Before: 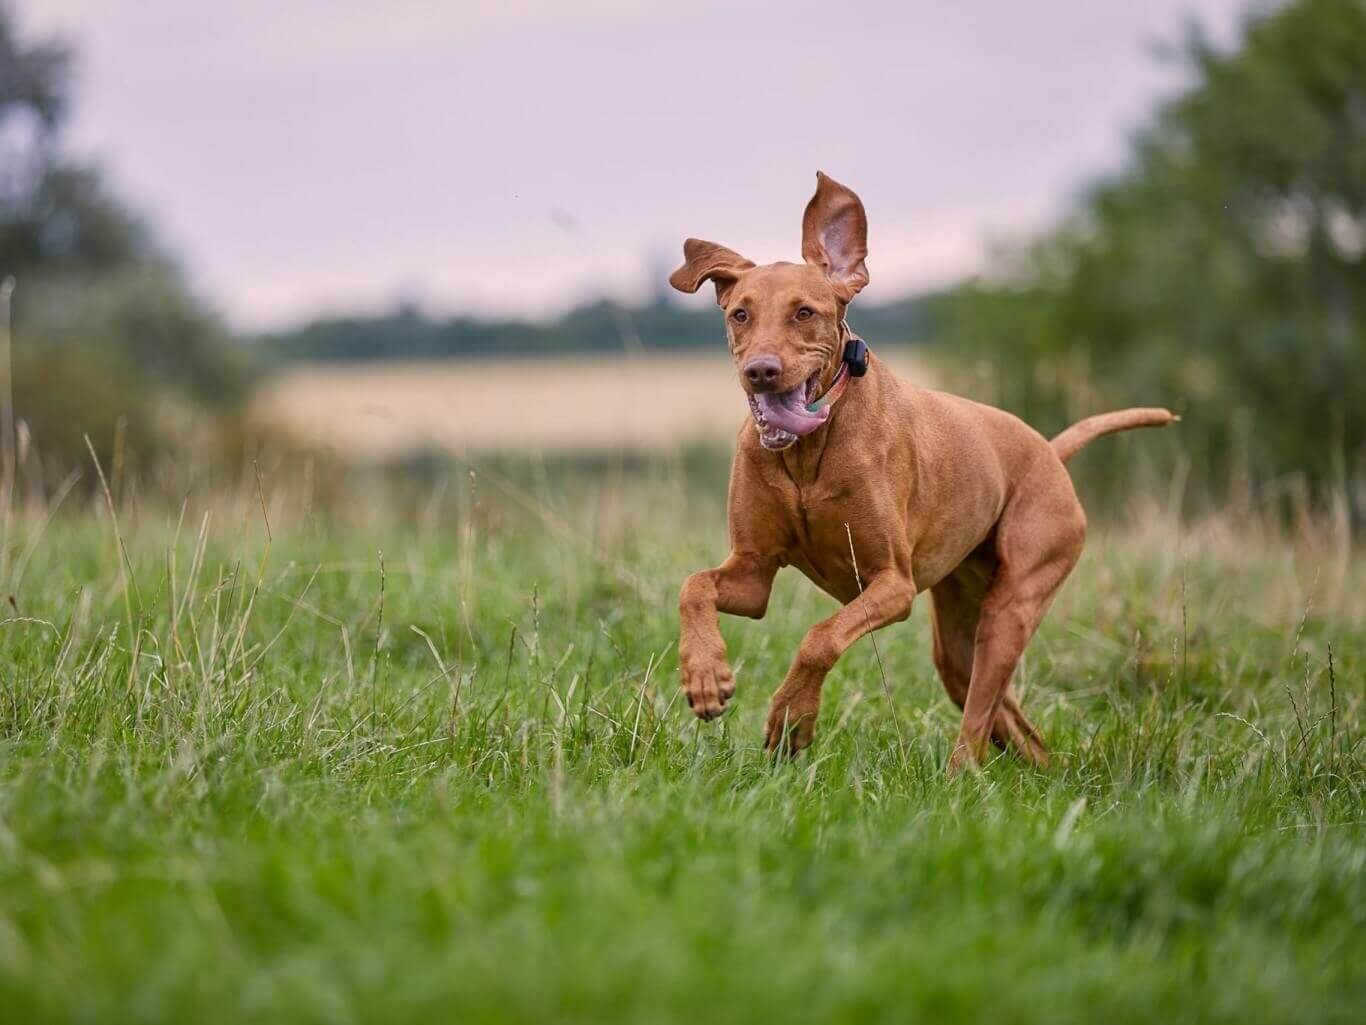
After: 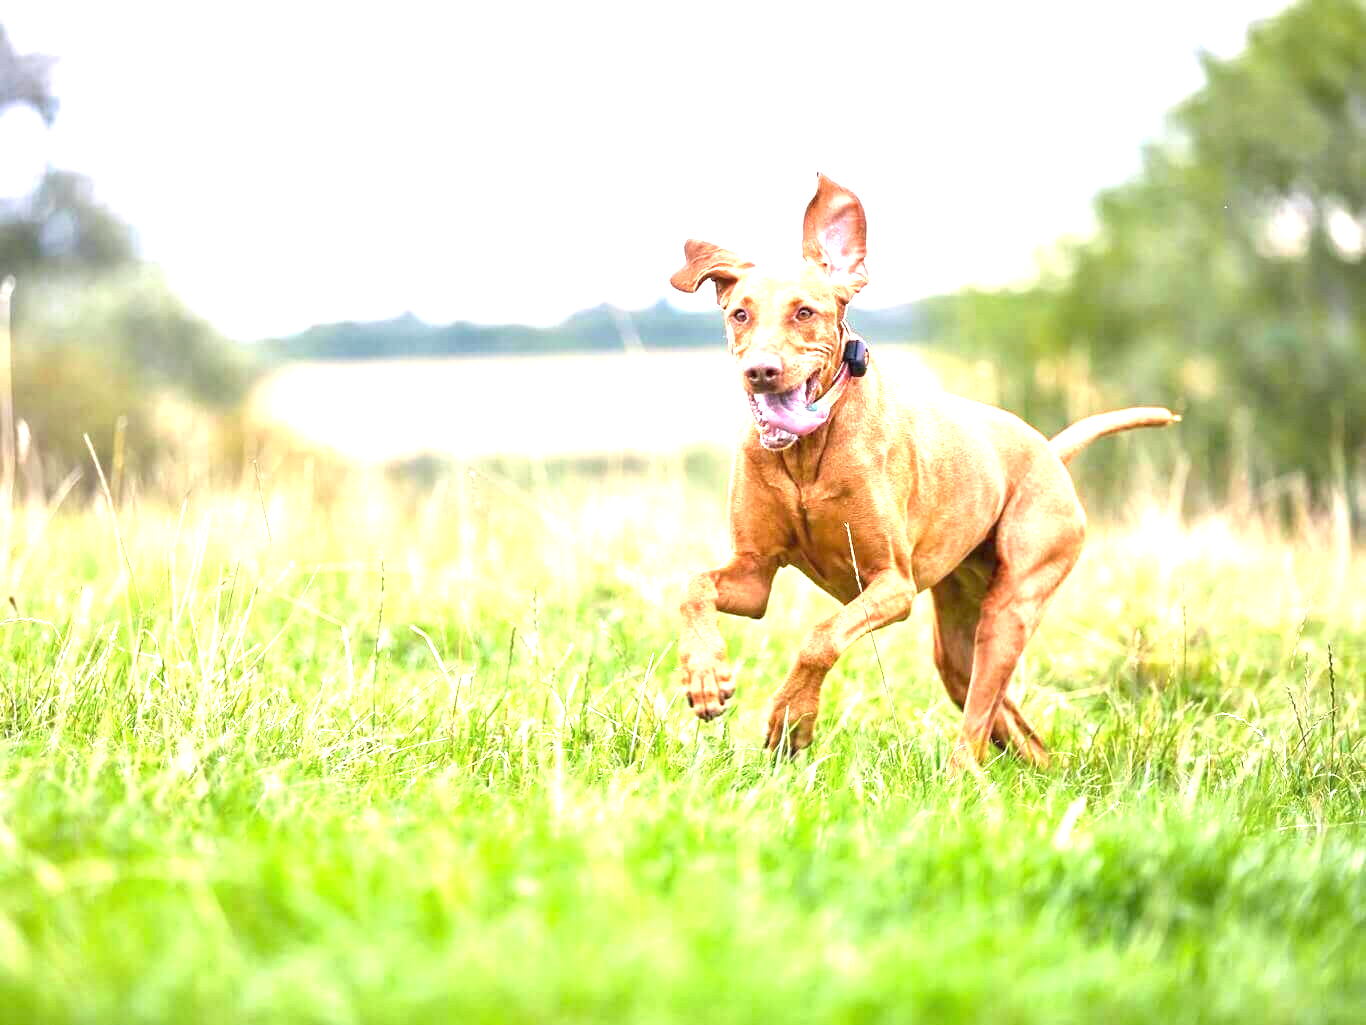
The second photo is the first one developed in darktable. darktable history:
exposure: black level correction 0, exposure 2.314 EV, compensate highlight preservation false
